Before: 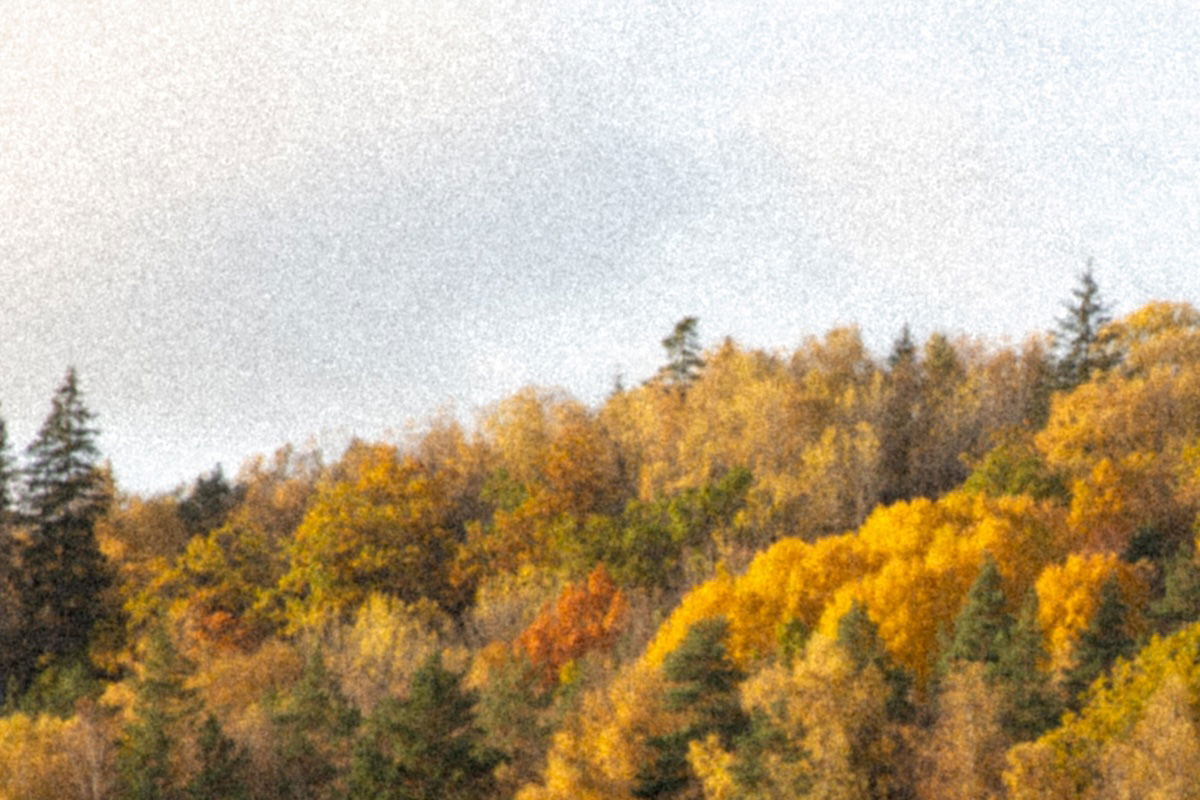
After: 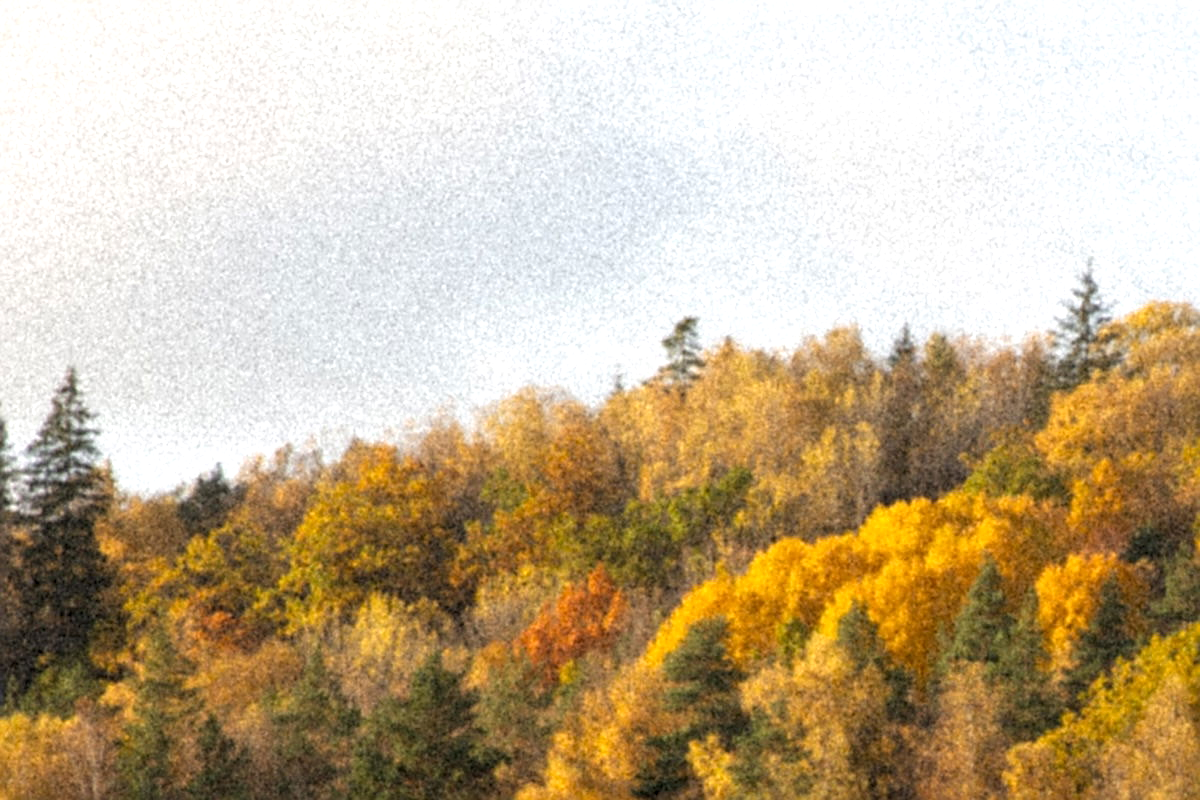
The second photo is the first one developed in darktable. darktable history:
sharpen: on, module defaults
levels: levels [0.016, 0.484, 0.953]
